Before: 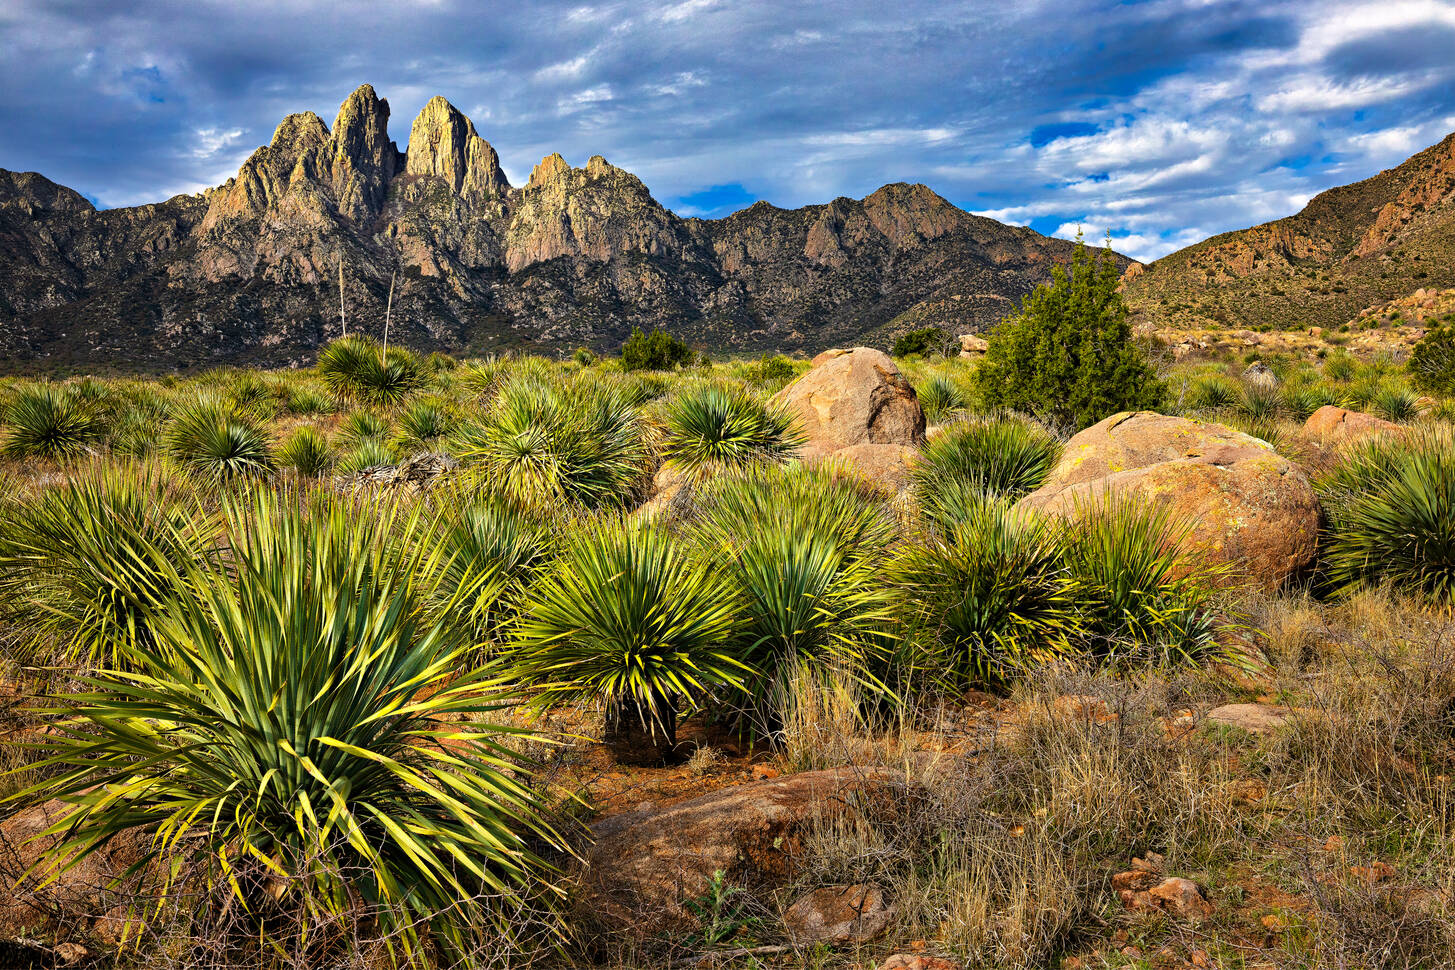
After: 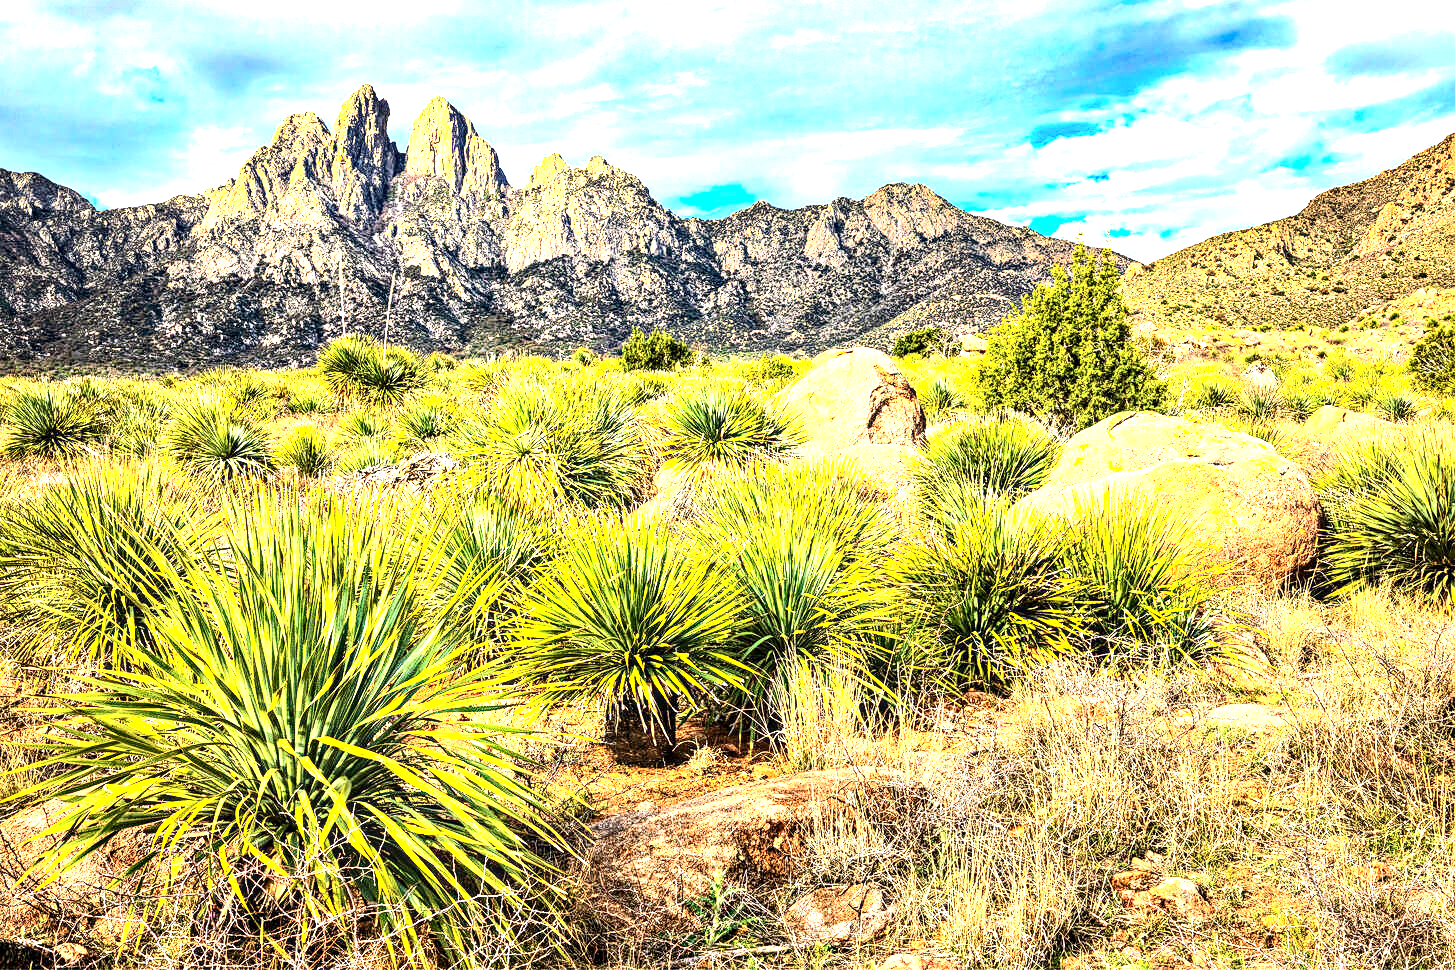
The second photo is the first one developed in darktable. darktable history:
sharpen: amount 0.2
local contrast: detail 160%
exposure: black level correction 0, exposure 2.327 EV, compensate exposure bias true, compensate highlight preservation false
contrast brightness saturation: contrast 0.28
